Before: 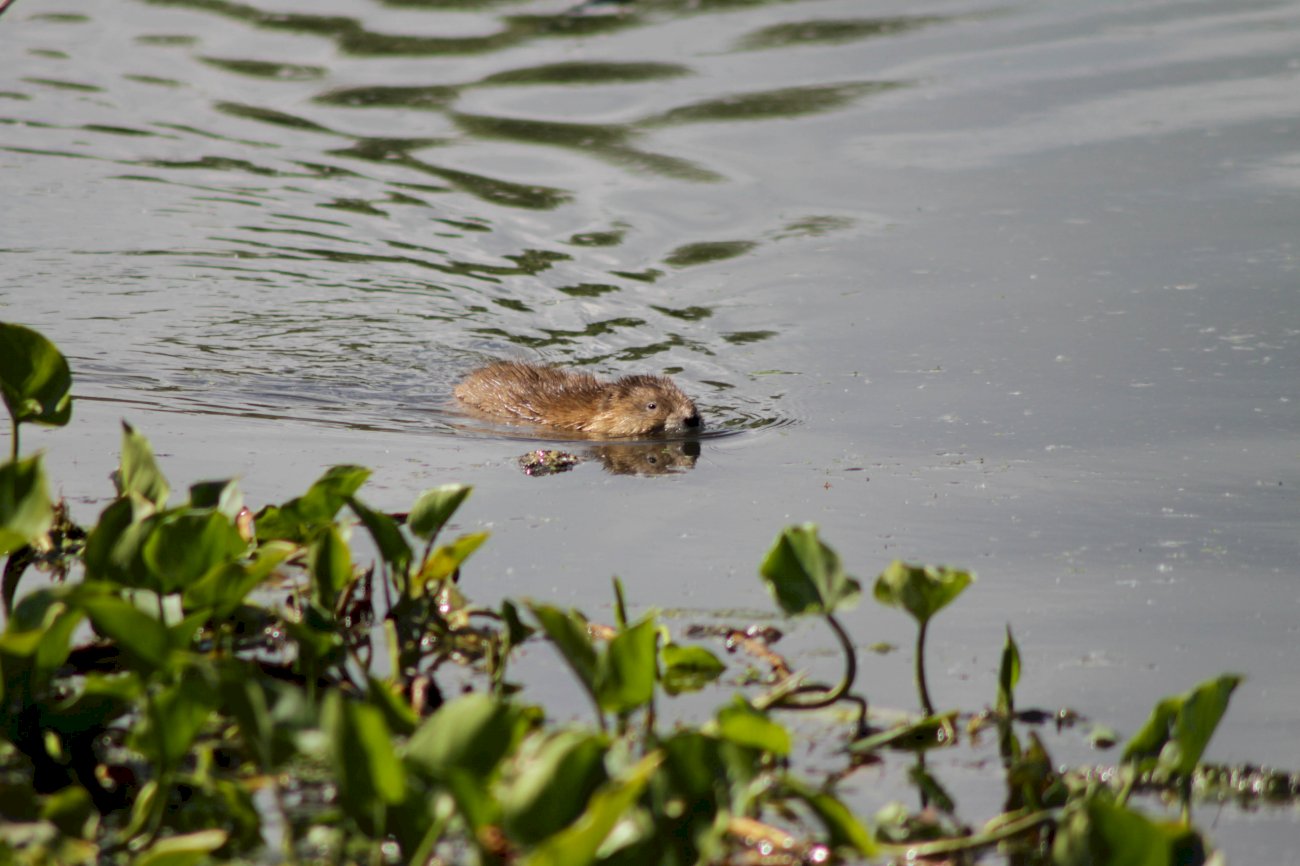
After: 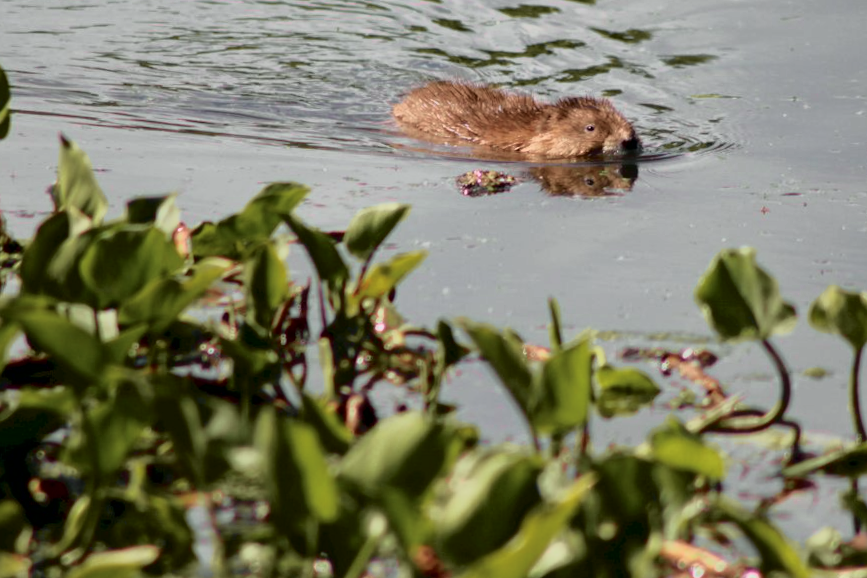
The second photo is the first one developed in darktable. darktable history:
crop and rotate: angle -0.82°, left 3.85%, top 31.828%, right 27.992%
shadows and highlights: radius 121.13, shadows 21.4, white point adjustment -9.72, highlights -14.39, soften with gaussian
tone curve: curves: ch0 [(0, 0) (0.105, 0.068) (0.195, 0.162) (0.283, 0.283) (0.384, 0.404) (0.485, 0.531) (0.638, 0.681) (0.795, 0.879) (1, 0.977)]; ch1 [(0, 0) (0.161, 0.092) (0.35, 0.33) (0.379, 0.401) (0.456, 0.469) (0.504, 0.501) (0.512, 0.523) (0.58, 0.597) (0.635, 0.646) (1, 1)]; ch2 [(0, 0) (0.371, 0.362) (0.437, 0.437) (0.5, 0.5) (0.53, 0.523) (0.56, 0.58) (0.622, 0.606) (1, 1)], color space Lab, independent channels, preserve colors none
exposure: exposure 0.2 EV, compensate highlight preservation false
